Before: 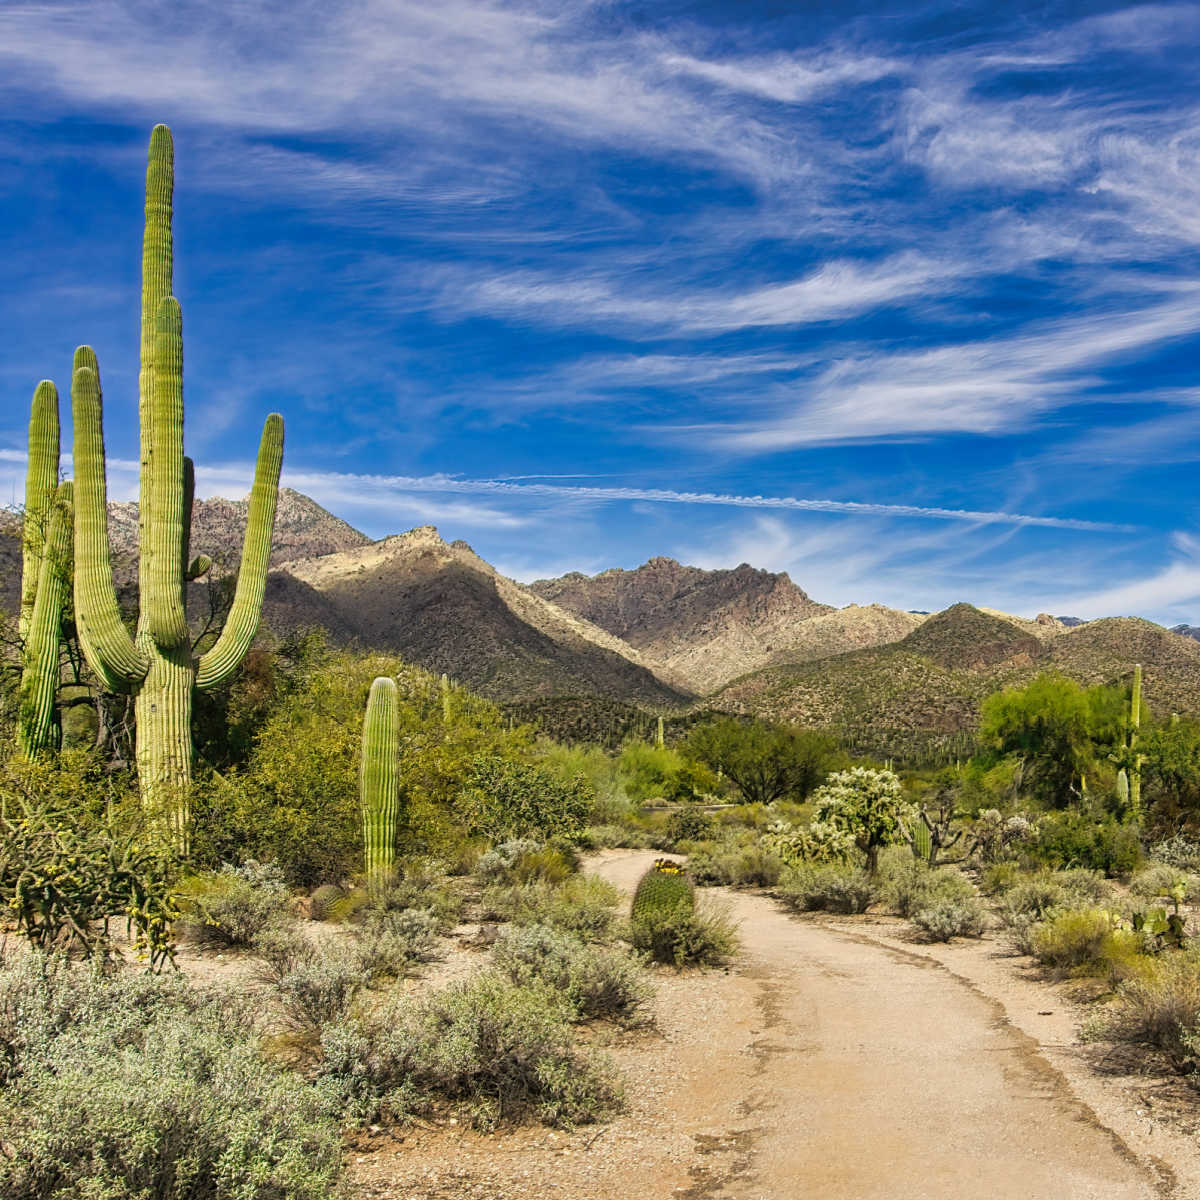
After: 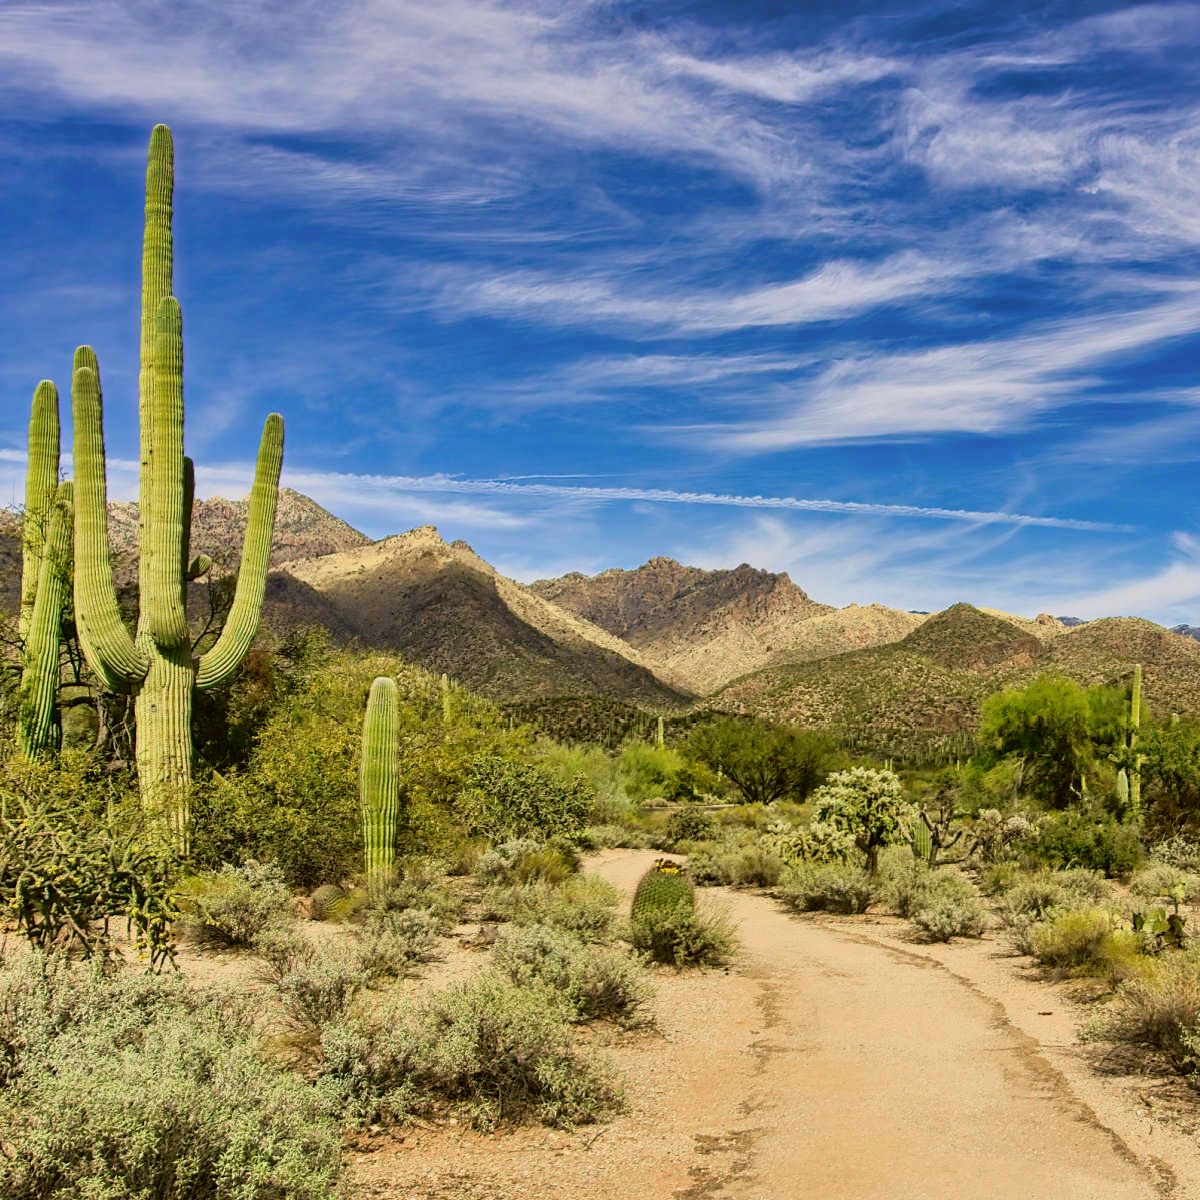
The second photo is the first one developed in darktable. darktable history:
tone curve: curves: ch0 [(0, 0) (0.091, 0.066) (0.184, 0.16) (0.491, 0.519) (0.748, 0.765) (1, 0.919)]; ch1 [(0, 0) (0.179, 0.173) (0.322, 0.32) (0.424, 0.424) (0.502, 0.504) (0.56, 0.575) (0.631, 0.675) (0.777, 0.806) (1, 1)]; ch2 [(0, 0) (0.434, 0.447) (0.485, 0.495) (0.524, 0.563) (0.676, 0.691) (1, 1)], color space Lab, independent channels, preserve colors none
